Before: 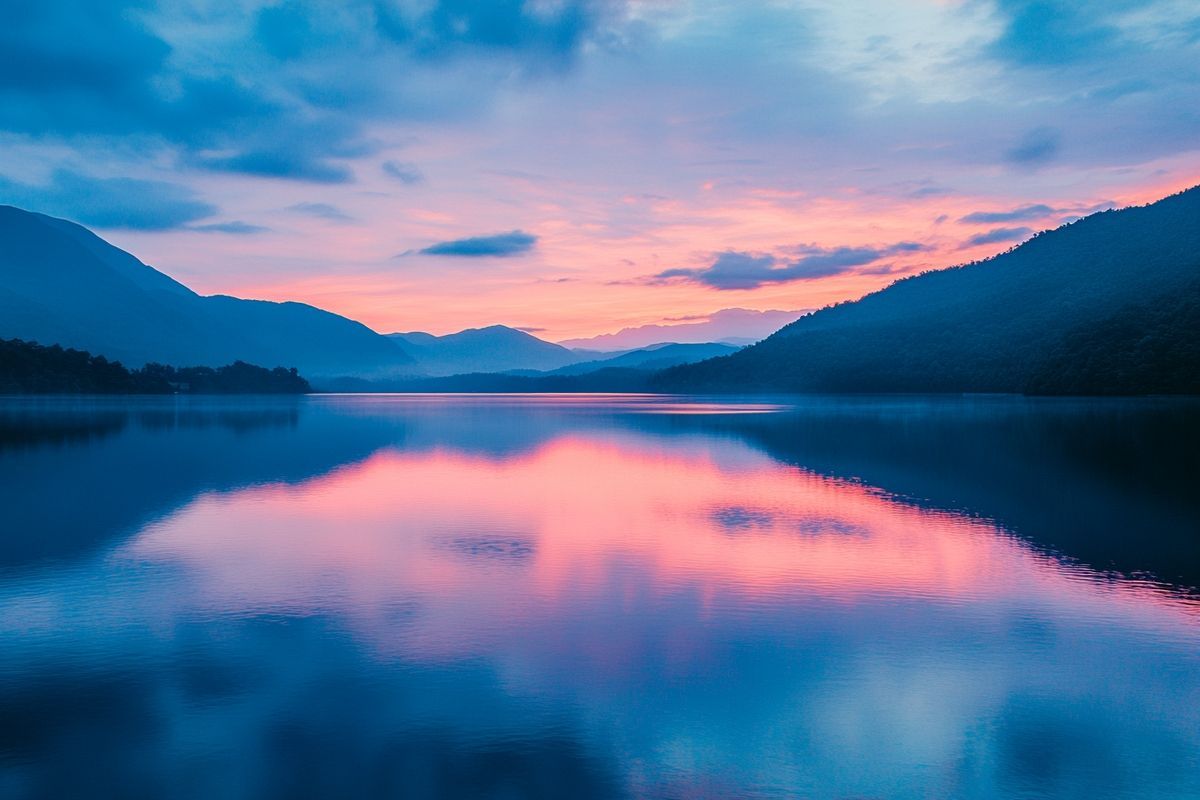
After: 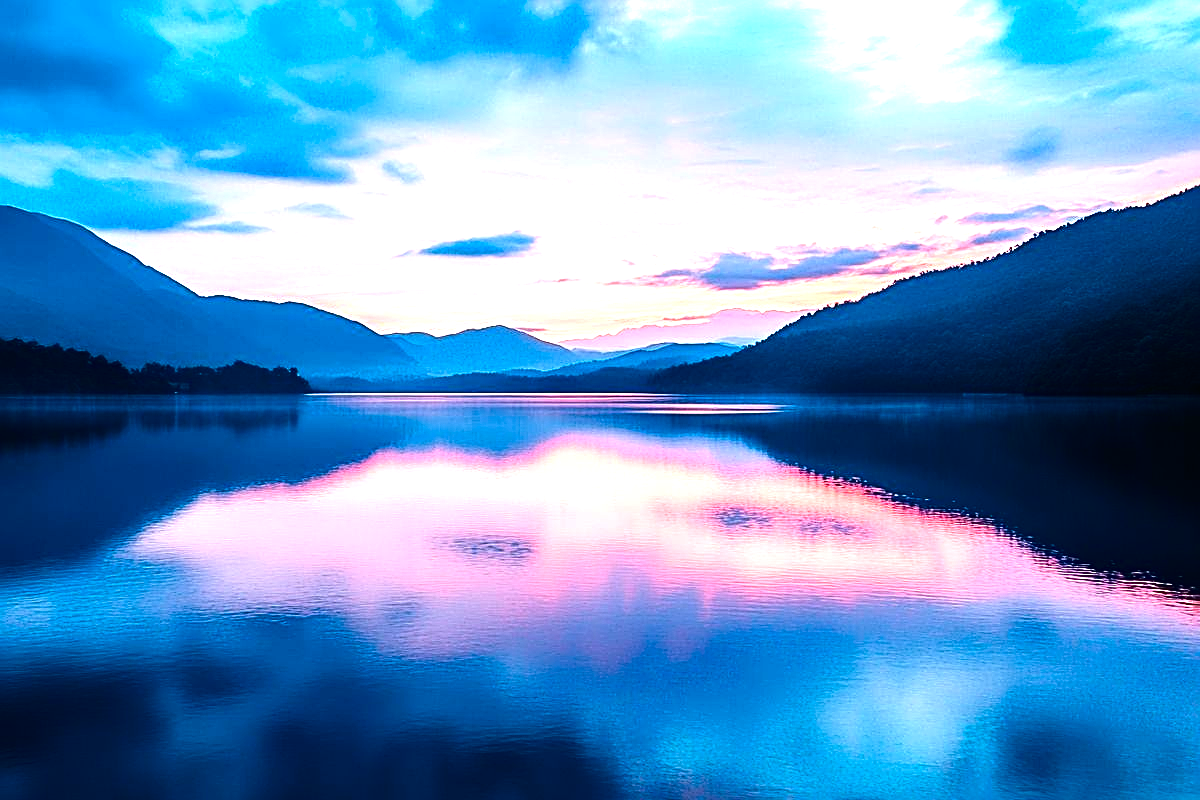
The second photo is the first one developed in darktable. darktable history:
sharpen: radius 2.676, amount 0.669
contrast brightness saturation: contrast 0.13, brightness -0.24, saturation 0.14
exposure: black level correction 0, exposure 0.6 EV, compensate exposure bias true, compensate highlight preservation false
tone equalizer: -8 EV -0.75 EV, -7 EV -0.7 EV, -6 EV -0.6 EV, -5 EV -0.4 EV, -3 EV 0.4 EV, -2 EV 0.6 EV, -1 EV 0.7 EV, +0 EV 0.75 EV, edges refinement/feathering 500, mask exposure compensation -1.57 EV, preserve details no
